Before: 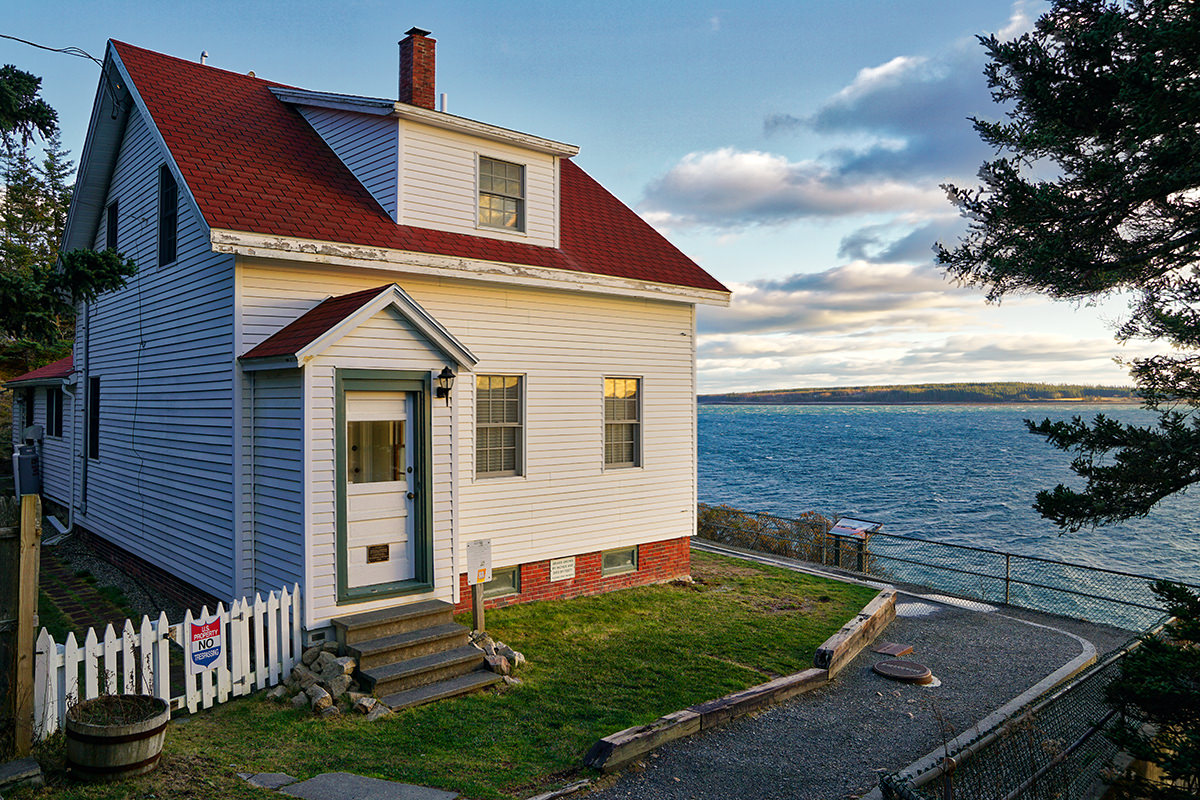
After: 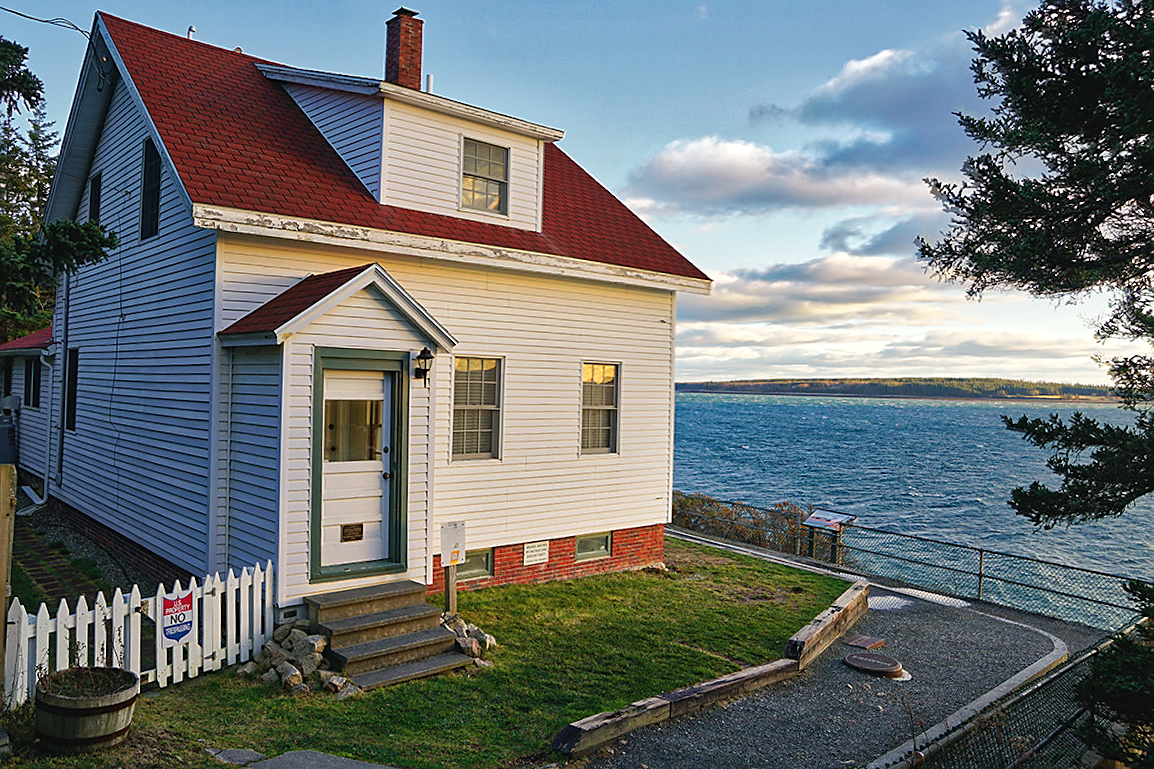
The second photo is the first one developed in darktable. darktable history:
sharpen: radius 1.881, amount 0.413, threshold 1.213
crop and rotate: angle -1.52°
exposure: black level correction -0.003, exposure 0.043 EV, compensate highlight preservation false
